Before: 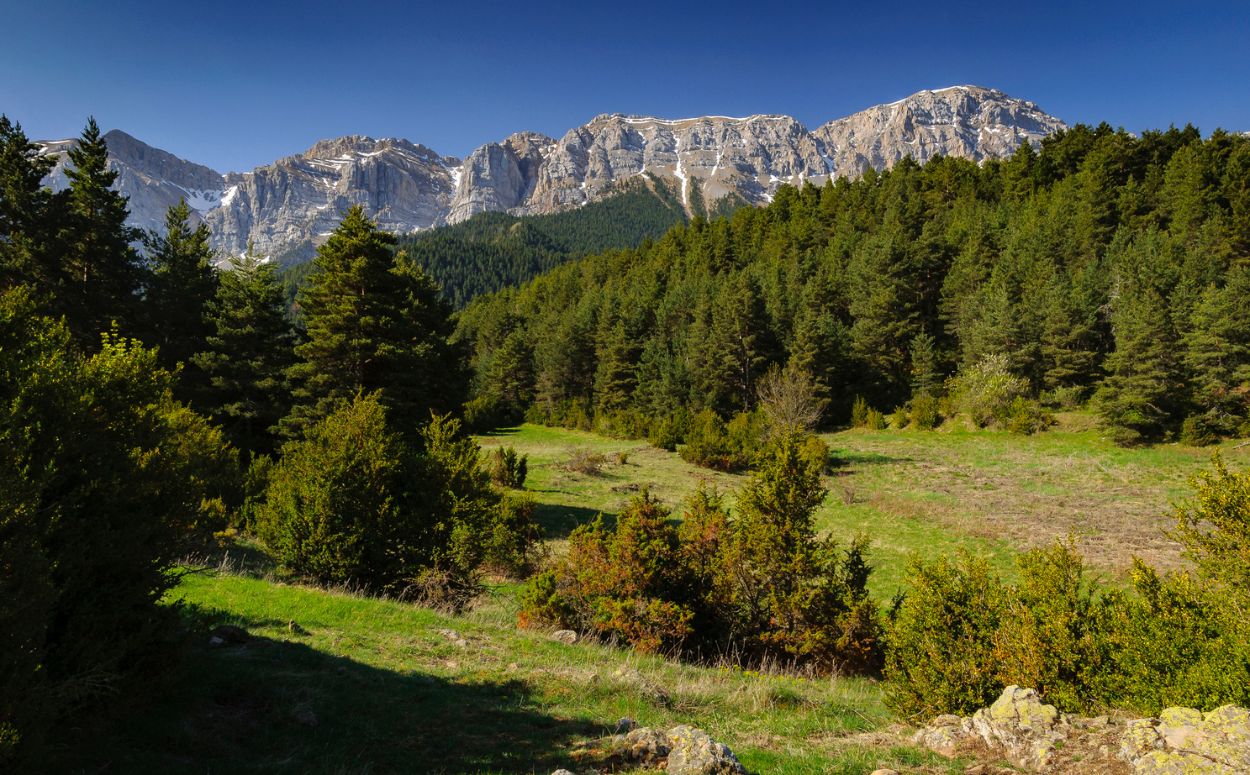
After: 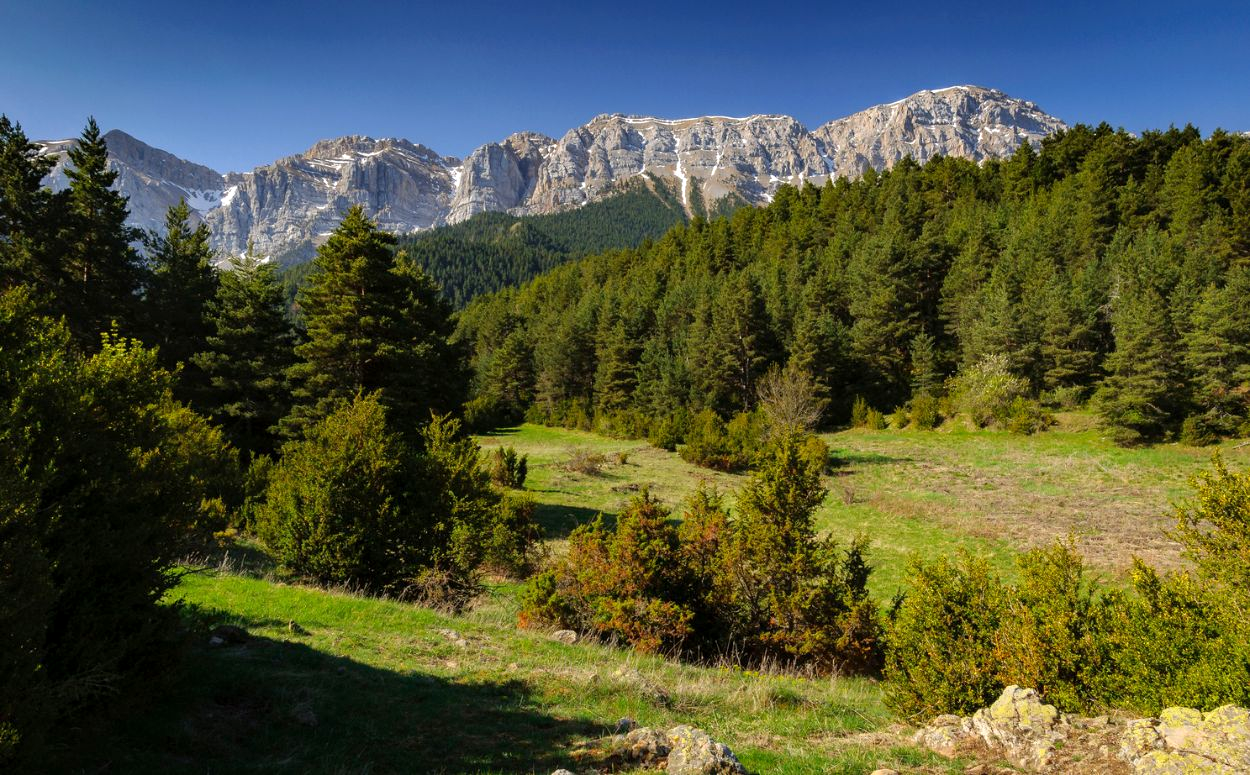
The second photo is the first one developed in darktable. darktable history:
exposure: black level correction 0.001, exposure 0.194 EV, compensate highlight preservation false
